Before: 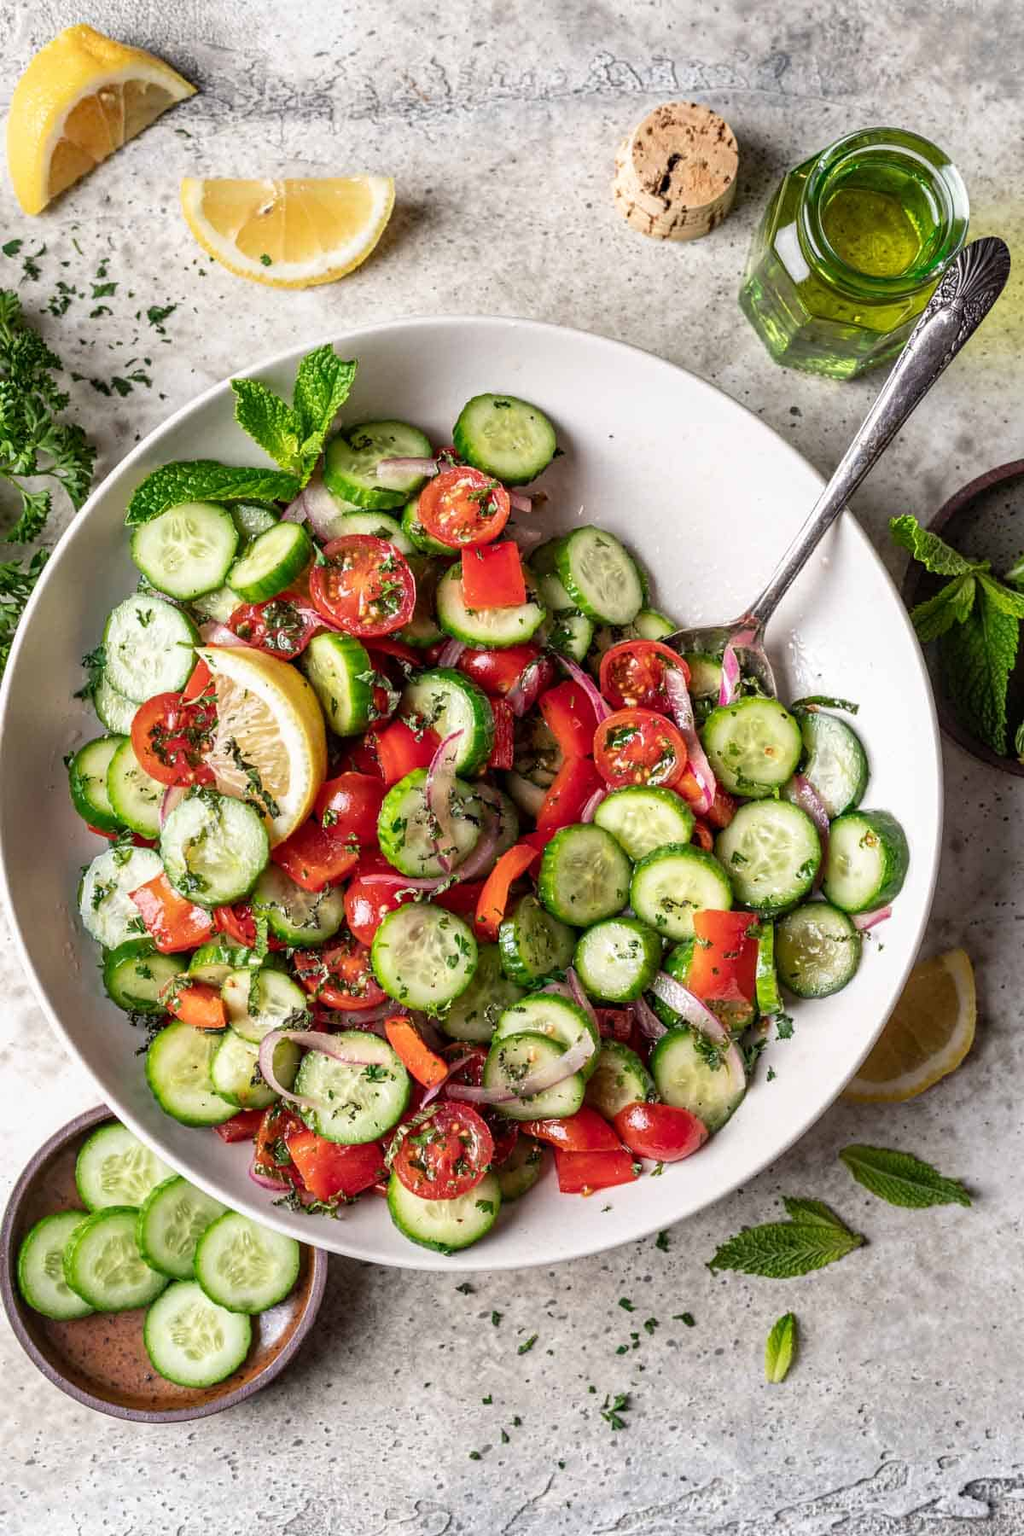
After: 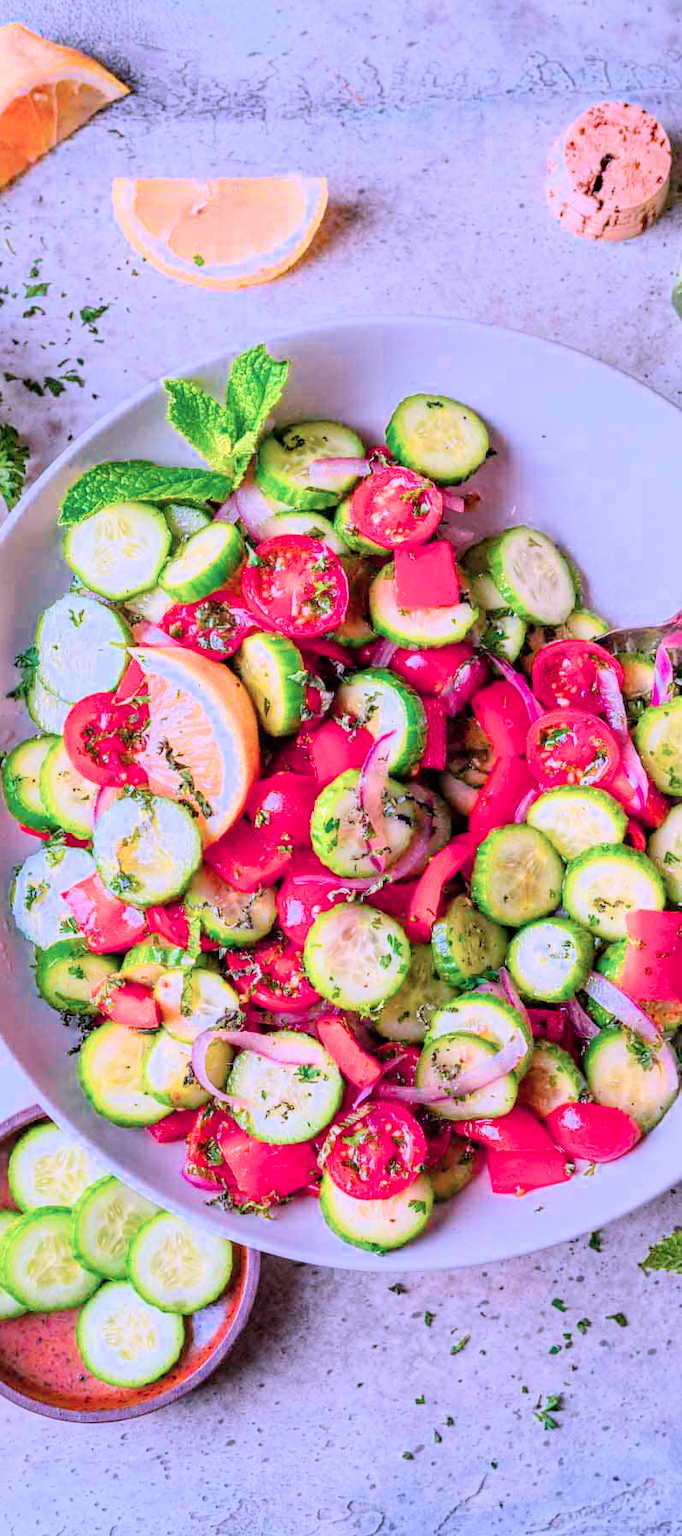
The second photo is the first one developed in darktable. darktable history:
color calibration: output R [1.422, -0.35, -0.252, 0], output G [-0.238, 1.259, -0.084, 0], output B [-0.081, -0.196, 1.58, 0], output brightness [0.49, 0.671, -0.57, 0], illuminant same as pipeline (D50), adaptation none (bypass), saturation algorithm version 1 (2020)
filmic rgb: black relative exposure -7.65 EV, white relative exposure 4.56 EV, hardness 3.61, color science v6 (2022)
color correction: highlights a* 15.03, highlights b* -25.07
crop and rotate: left 6.617%, right 26.717%
